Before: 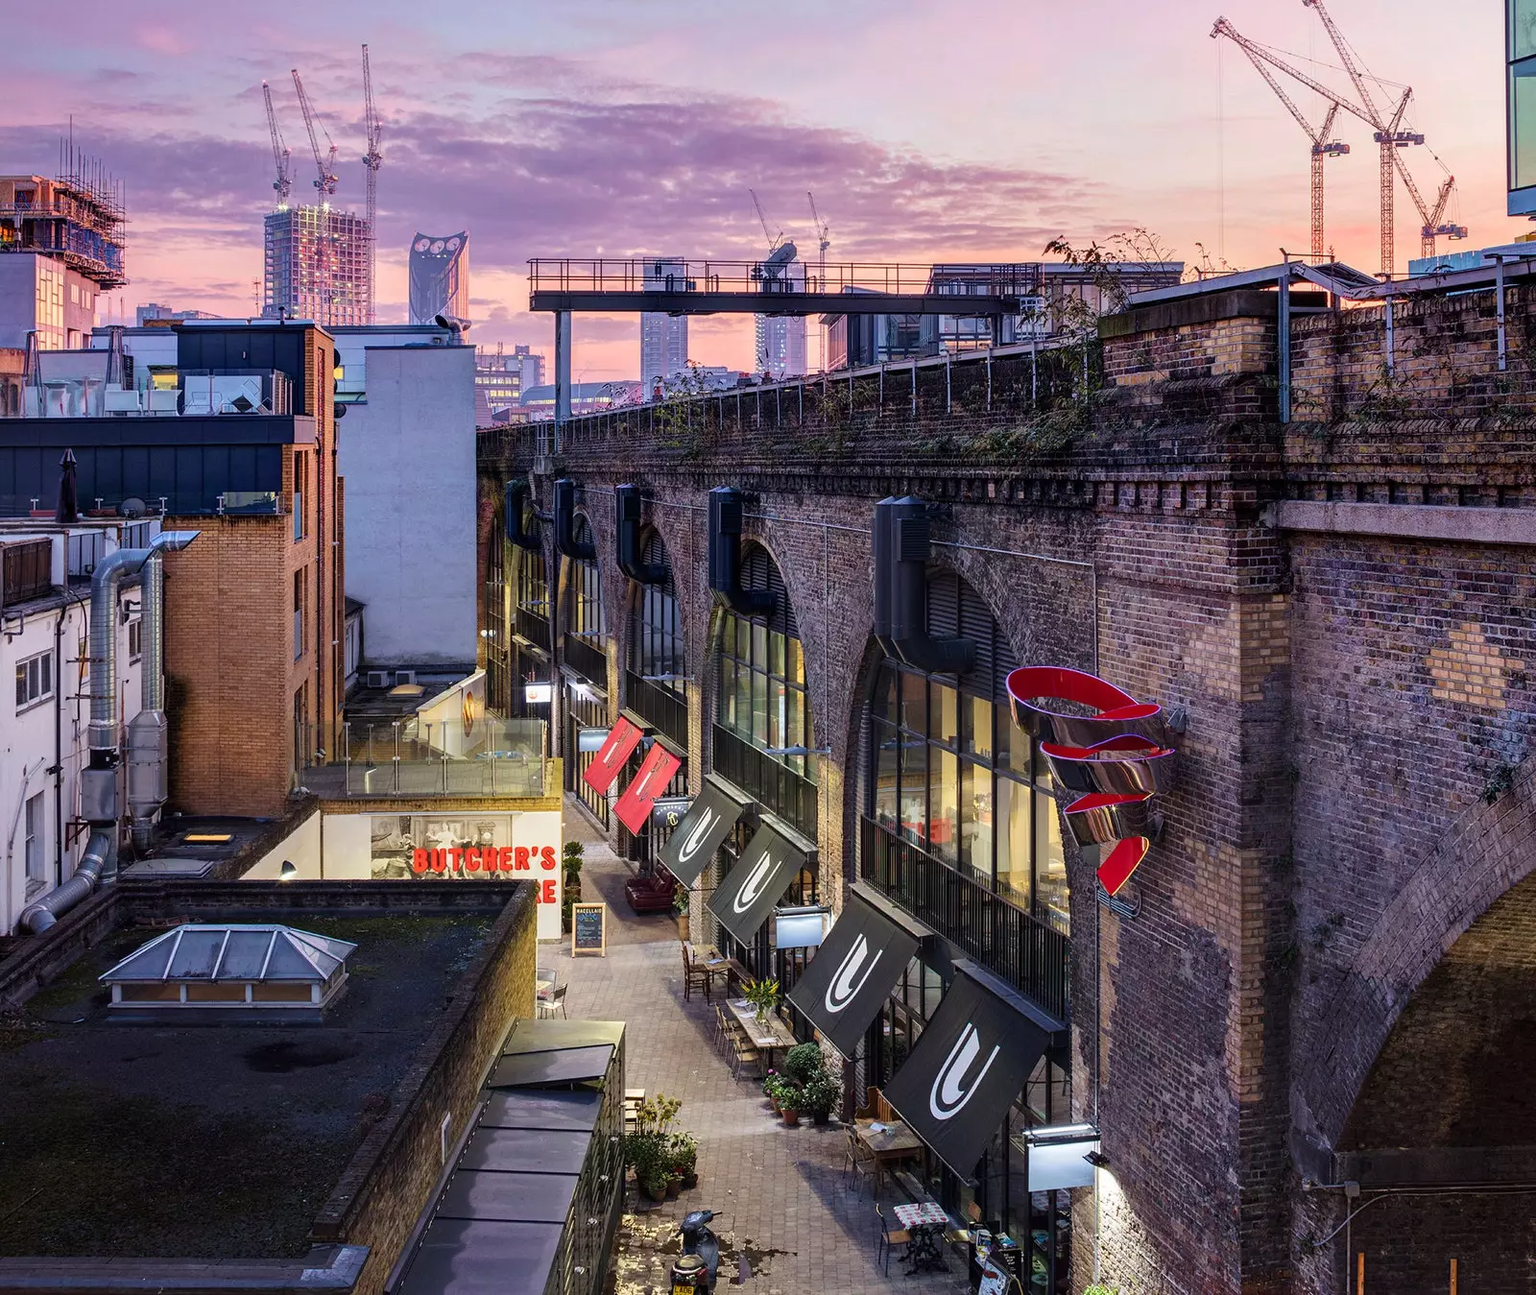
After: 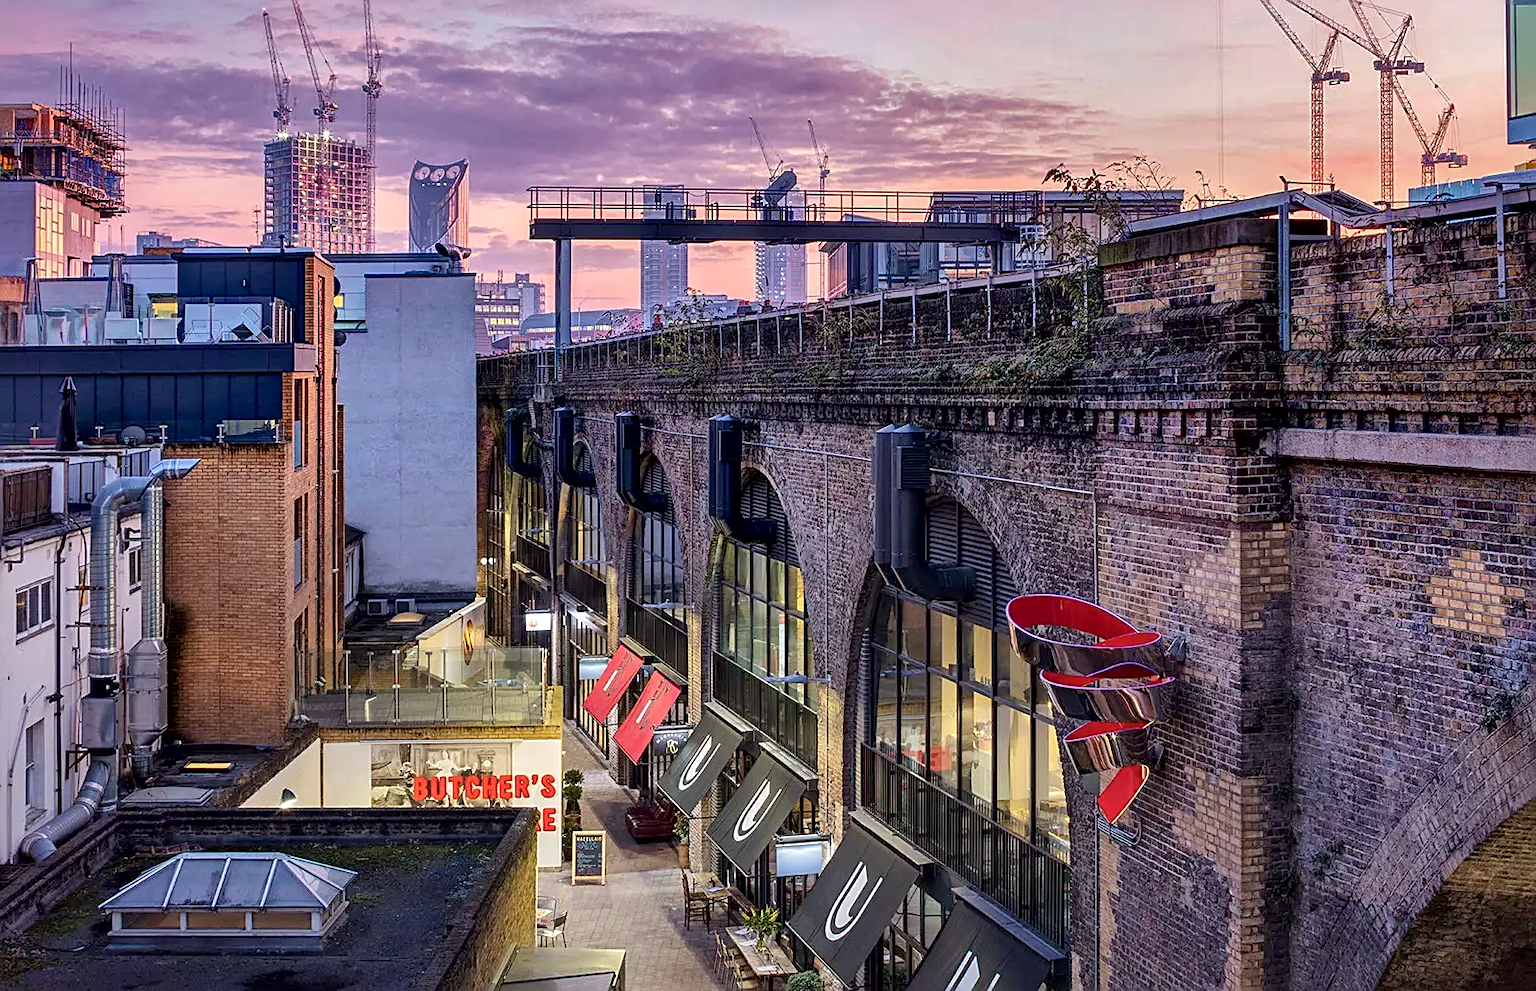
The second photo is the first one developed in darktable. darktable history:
sharpen: on, module defaults
local contrast: mode bilateral grid, contrast 25, coarseness 61, detail 151%, midtone range 0.2
crop: top 5.589%, bottom 17.776%
shadows and highlights: on, module defaults
